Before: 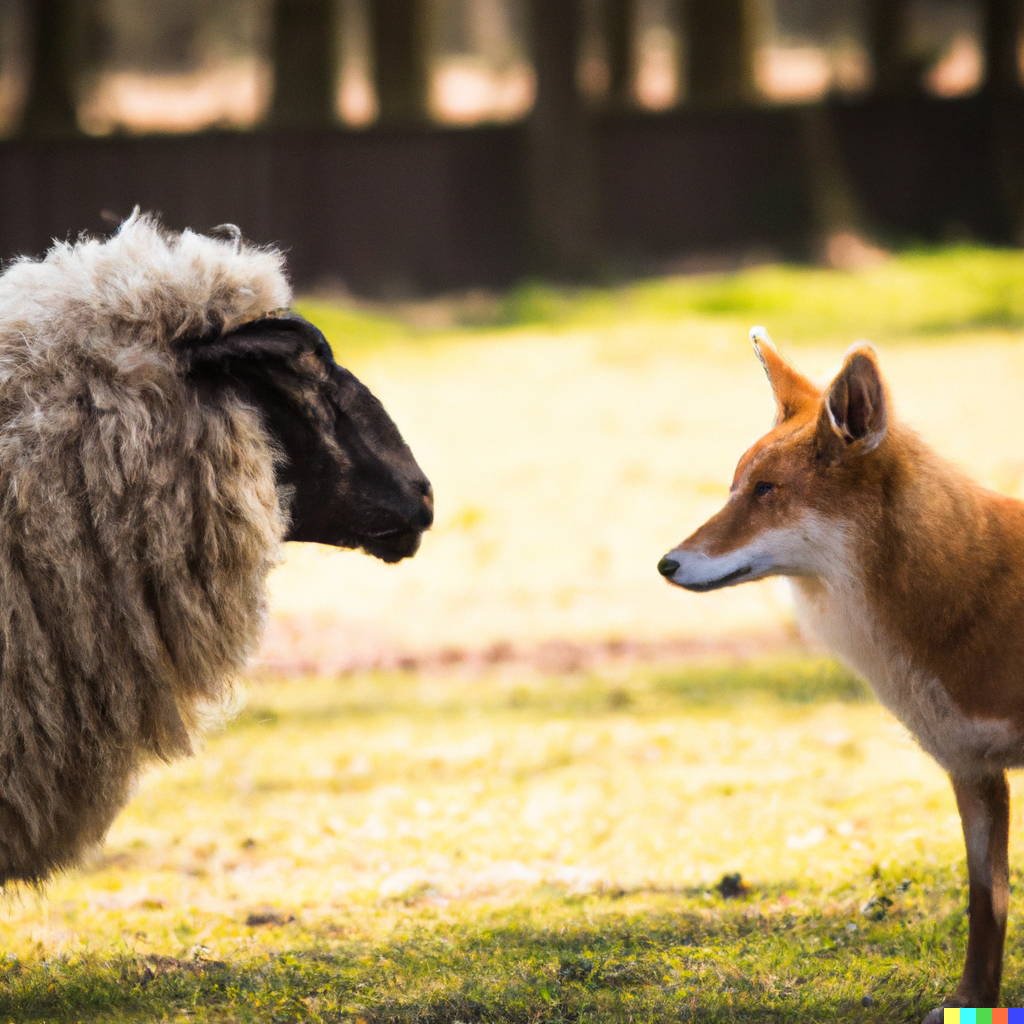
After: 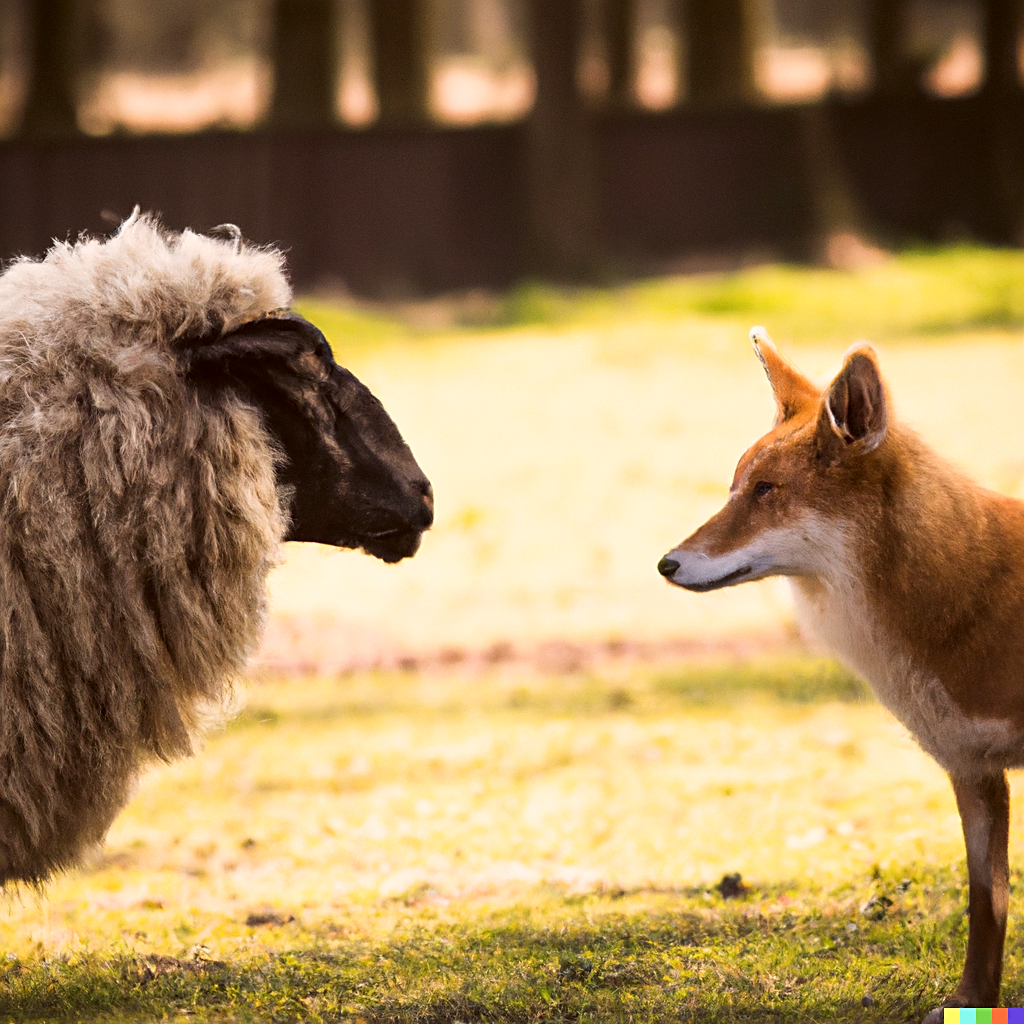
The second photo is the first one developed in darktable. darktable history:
sharpen: on, module defaults
color correction: highlights a* 6.27, highlights b* 8.19, shadows a* 5.94, shadows b* 7.23, saturation 0.9
